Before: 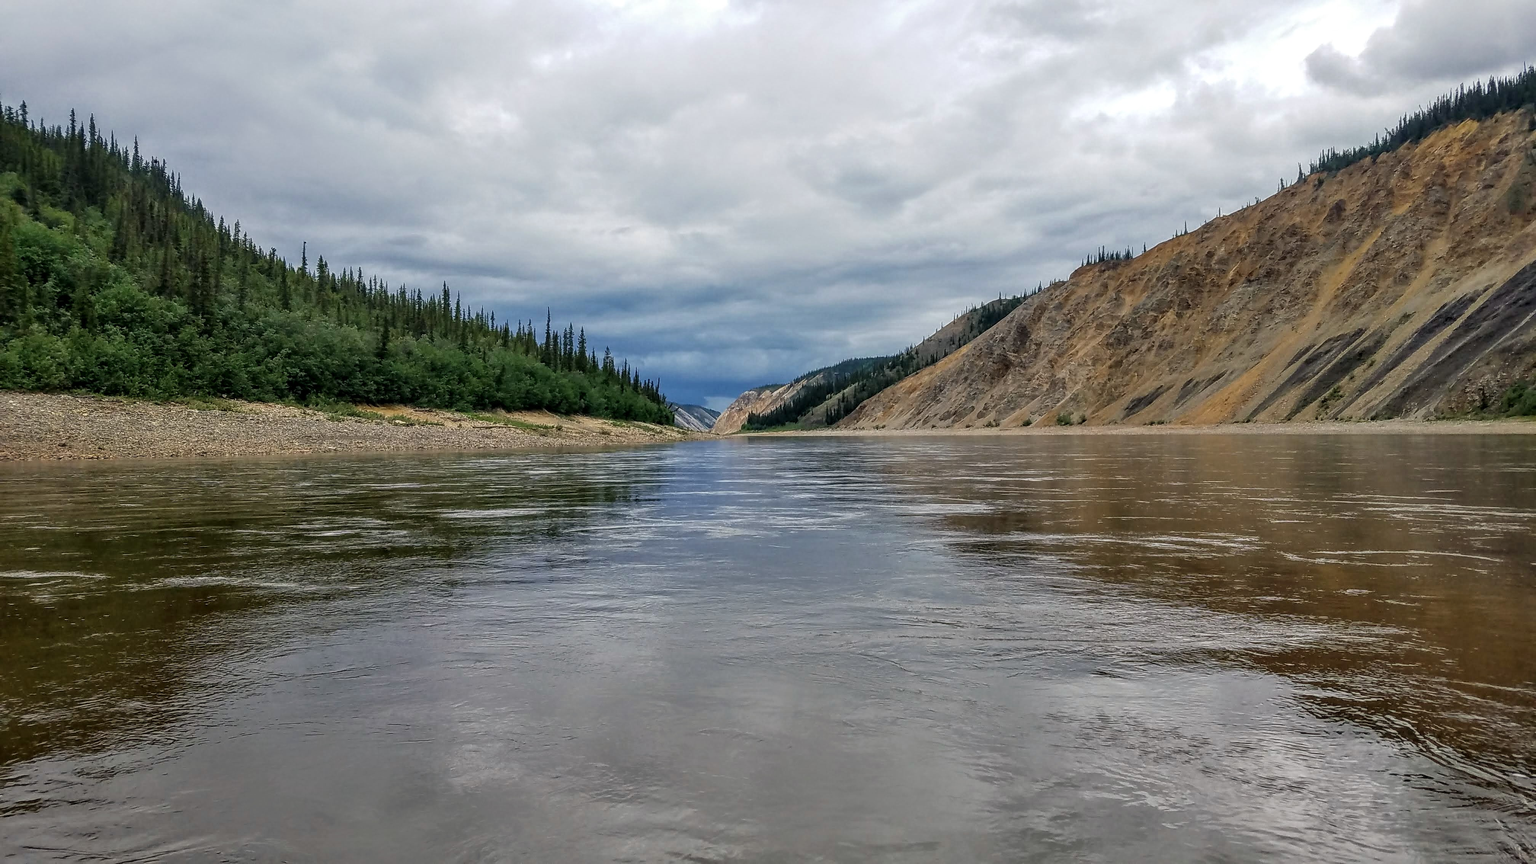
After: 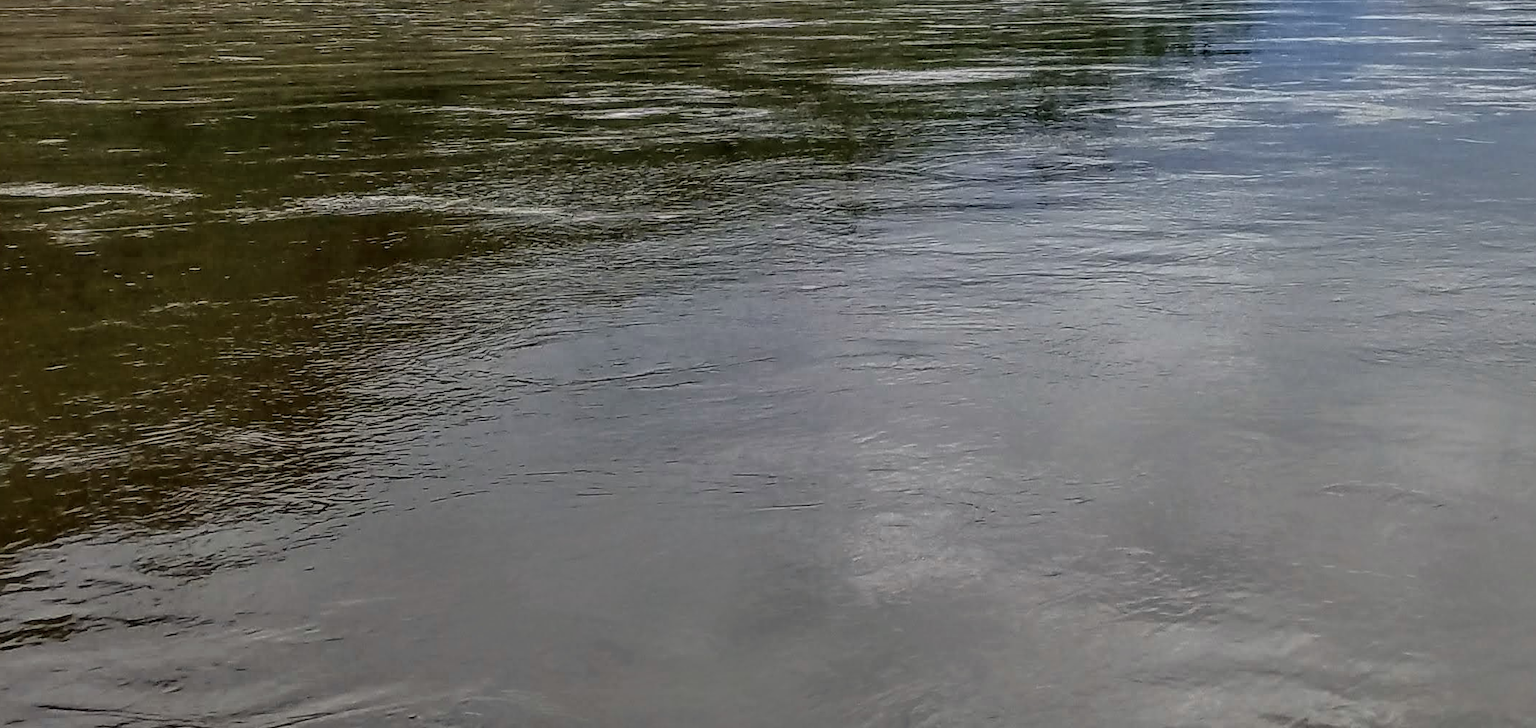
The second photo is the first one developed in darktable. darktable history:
crop and rotate: top 54.778%, right 46.61%, bottom 0.159%
rotate and perspective: rotation 0.174°, lens shift (vertical) 0.013, lens shift (horizontal) 0.019, shear 0.001, automatic cropping original format, crop left 0.007, crop right 0.991, crop top 0.016, crop bottom 0.997
